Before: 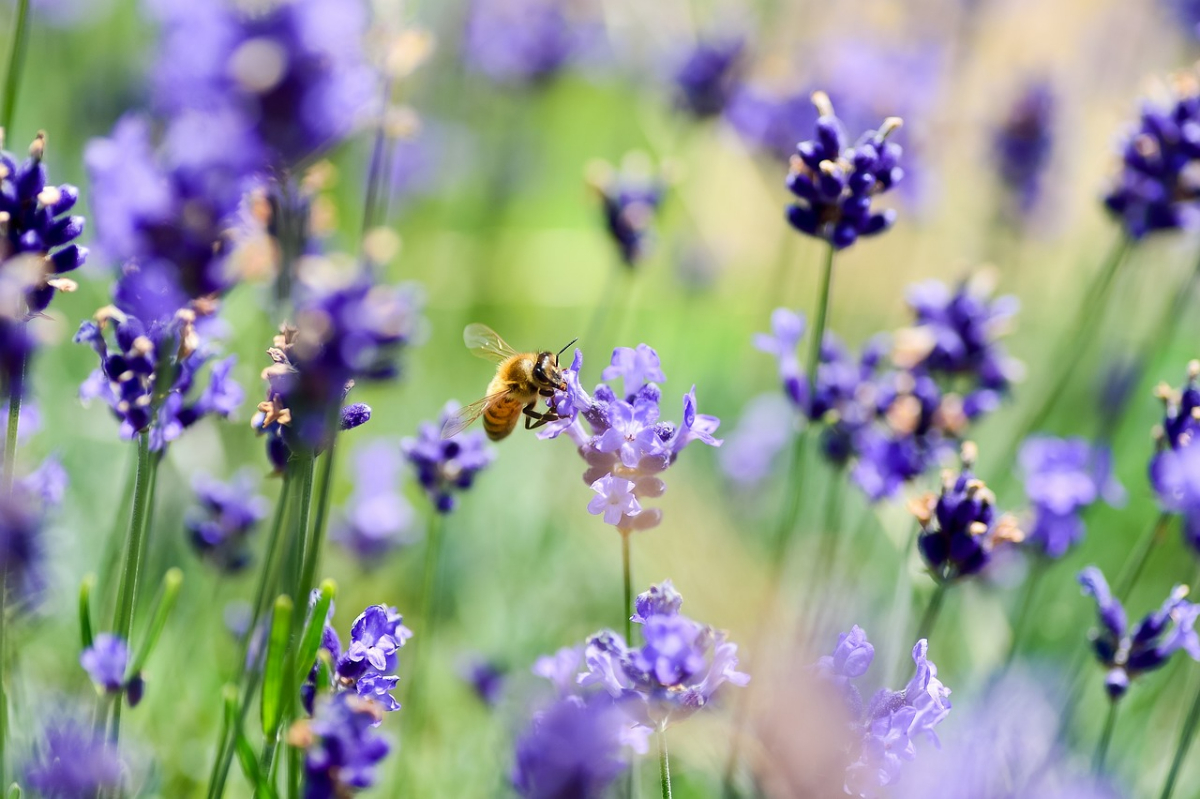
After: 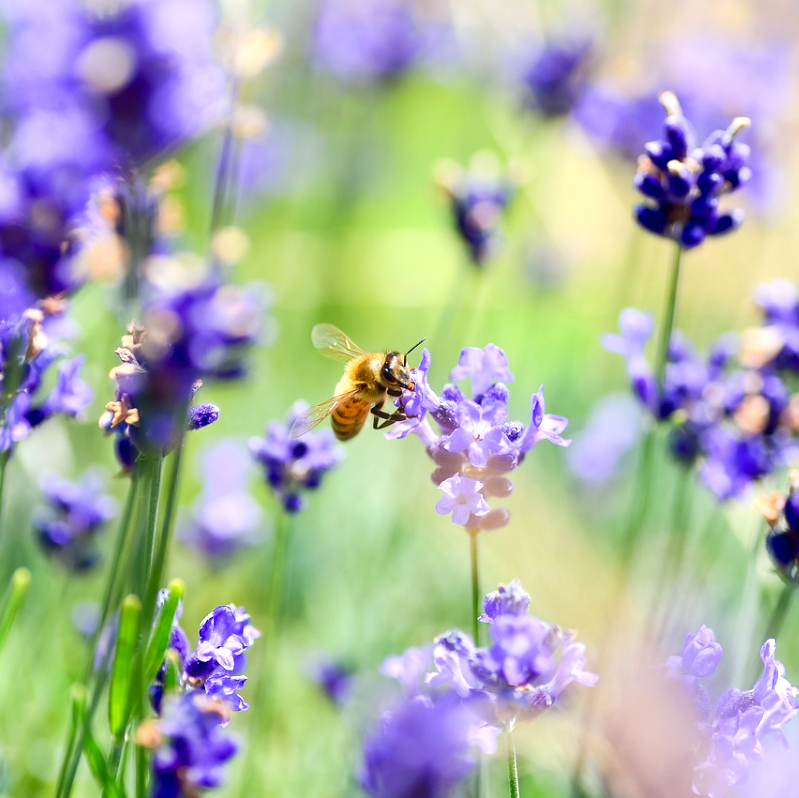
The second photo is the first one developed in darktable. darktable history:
levels: levels [0, 0.435, 0.917]
crop and rotate: left 12.673%, right 20.66%
